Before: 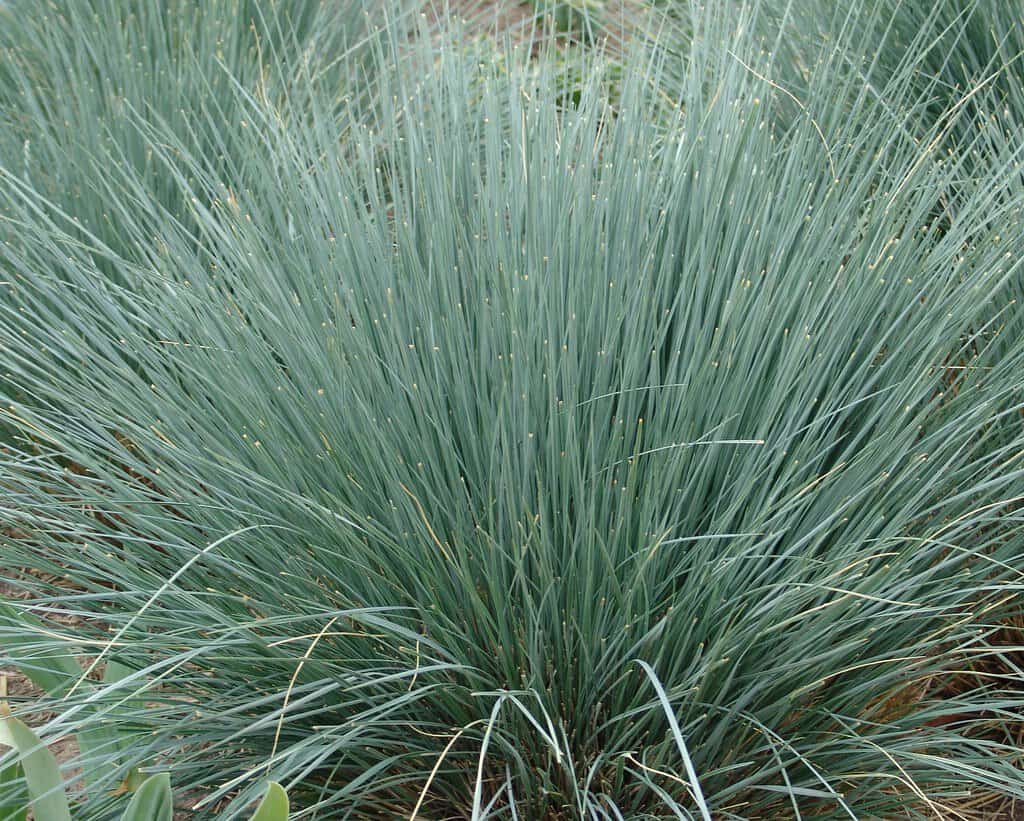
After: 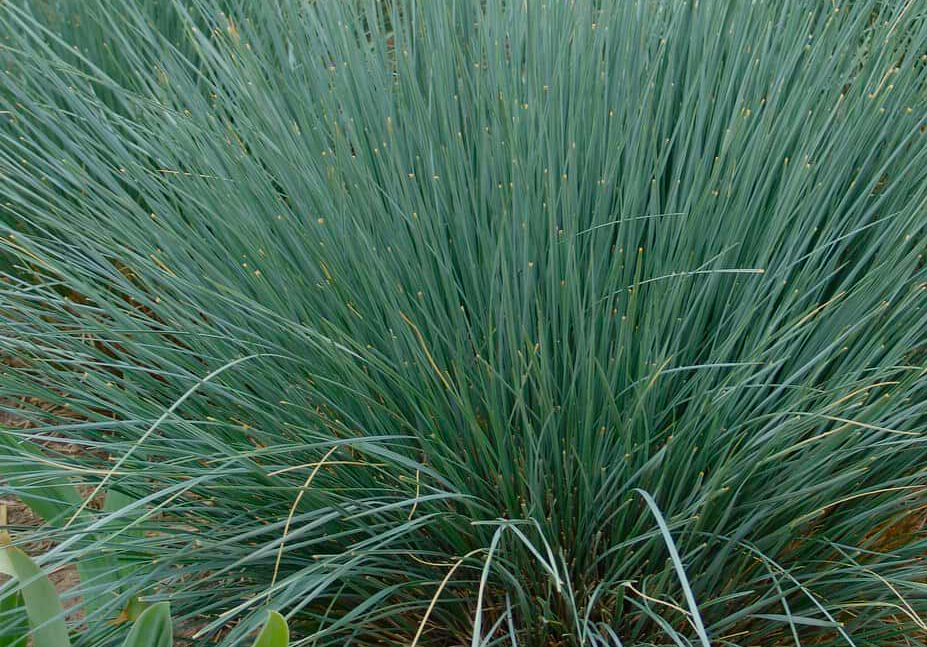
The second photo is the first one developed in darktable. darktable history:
crop: top 20.898%, right 9.406%, bottom 0.22%
exposure: exposure -0.547 EV, compensate highlight preservation false
contrast brightness saturation: saturation 0.496
